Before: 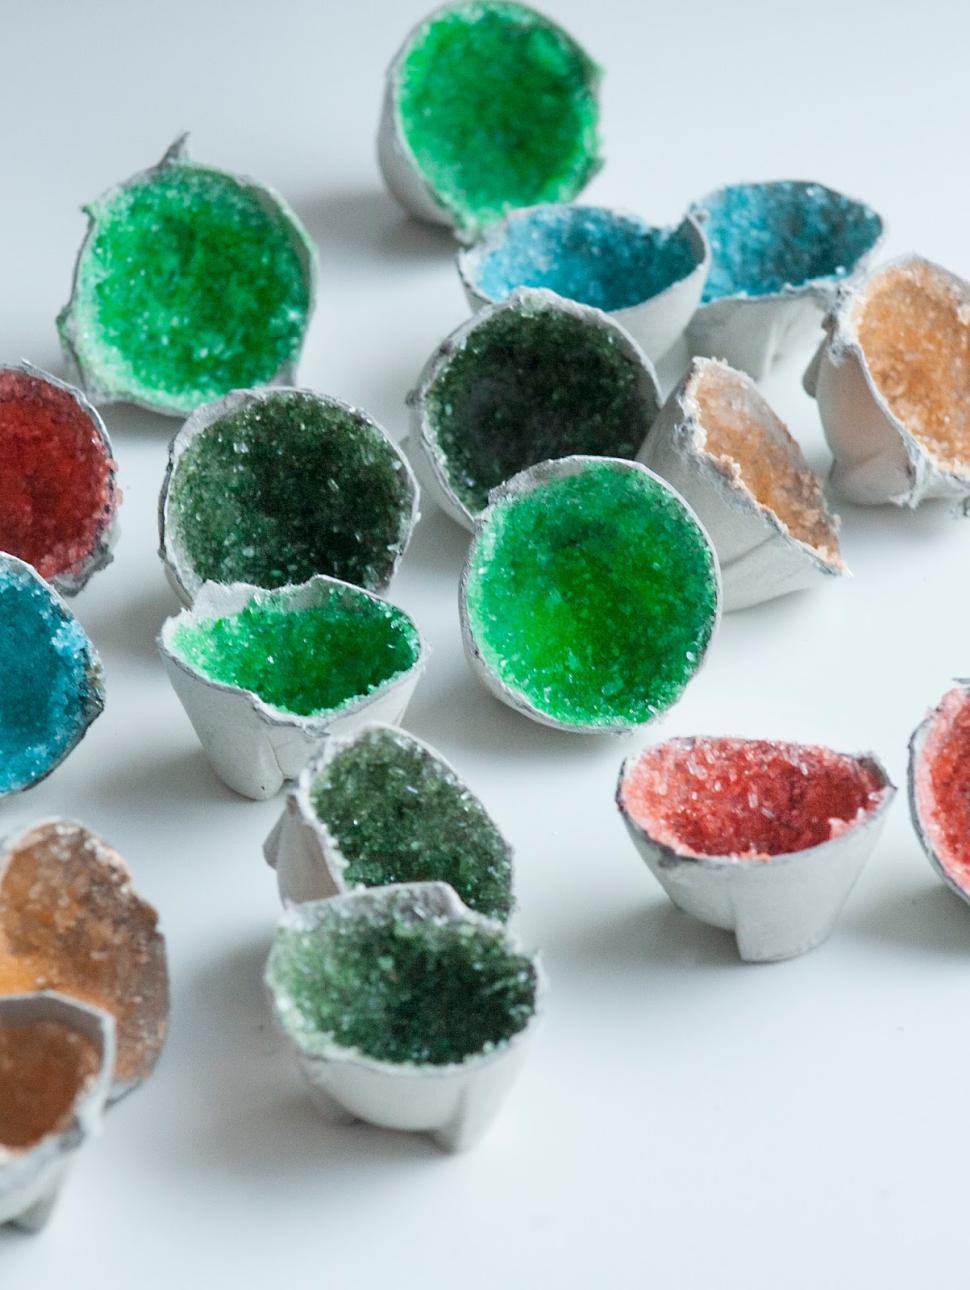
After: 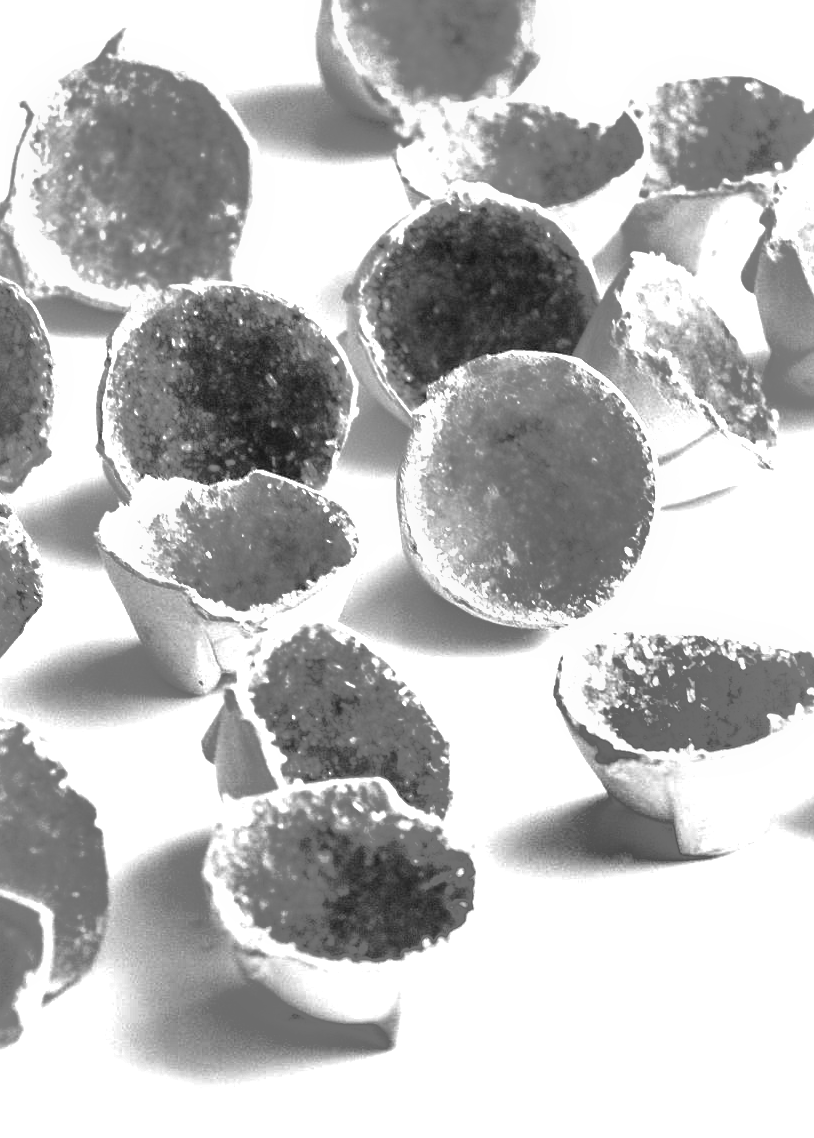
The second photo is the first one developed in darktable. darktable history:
exposure: black level correction -0.002, exposure 1.115 EV, compensate highlight preservation false
shadows and highlights: shadows 25, highlights -70
crop: left 6.446%, top 8.188%, right 9.538%, bottom 3.548%
monochrome: on, module defaults
